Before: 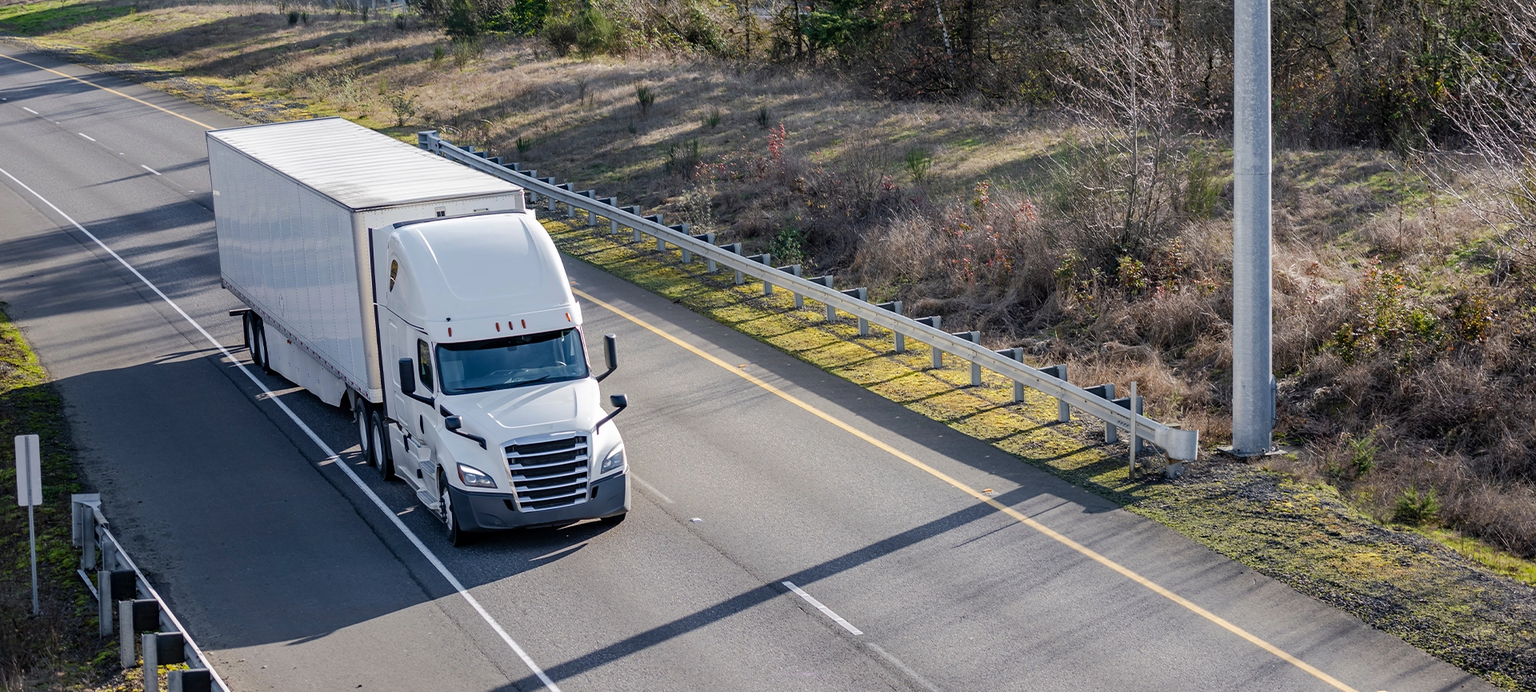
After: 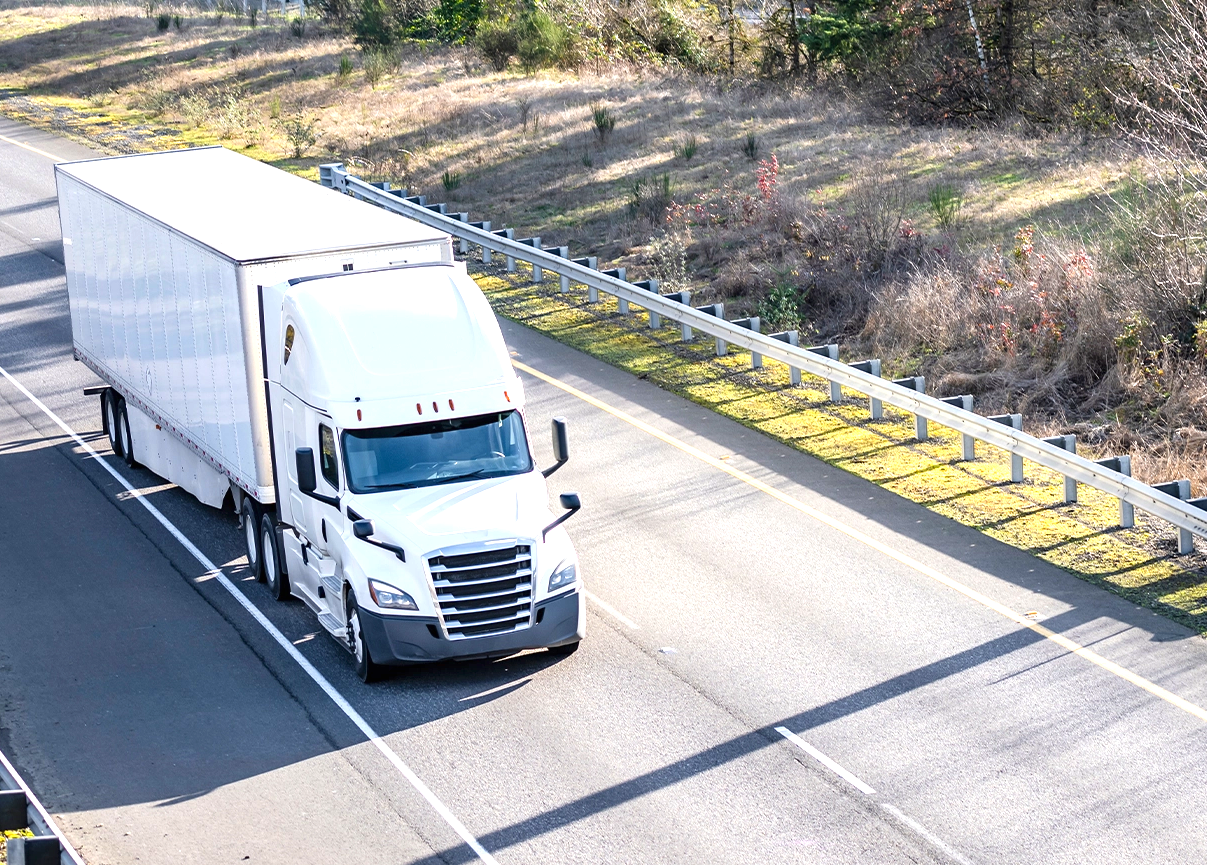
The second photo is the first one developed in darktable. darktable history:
exposure: black level correction 0, exposure 1.2 EV, compensate highlight preservation false
crop: left 10.614%, right 26.51%
